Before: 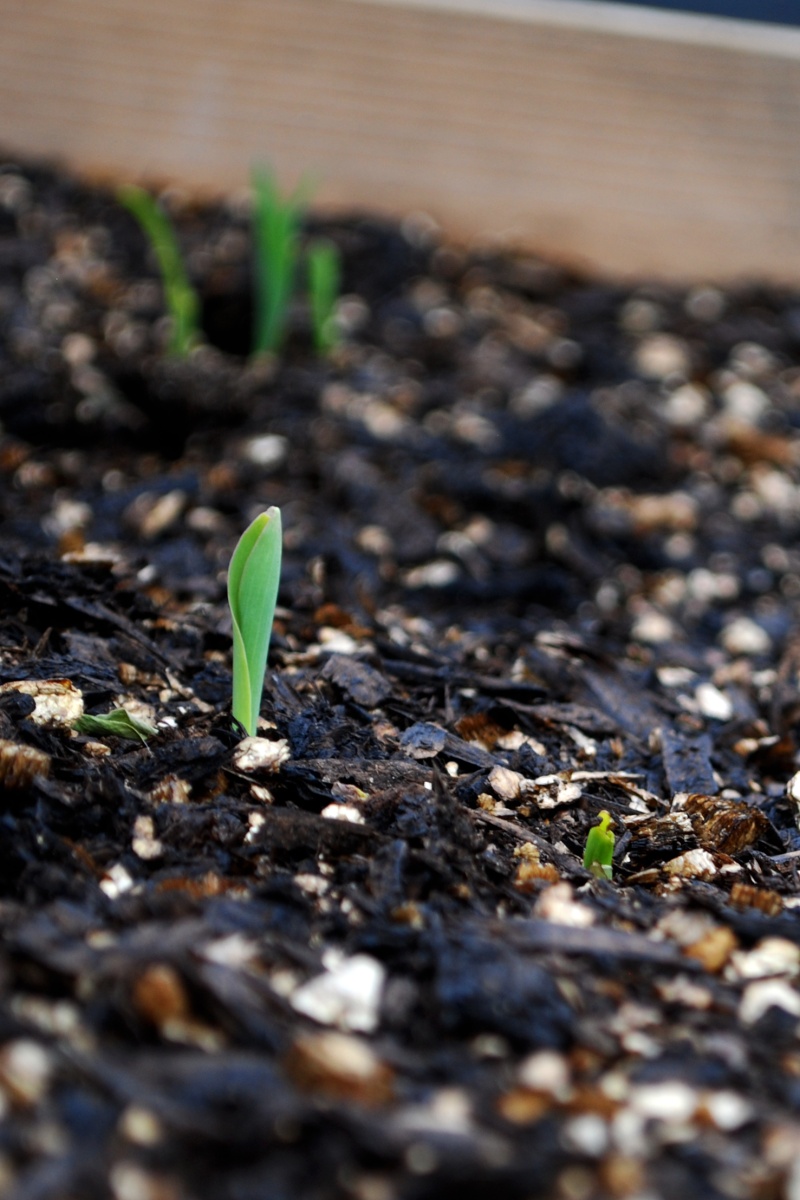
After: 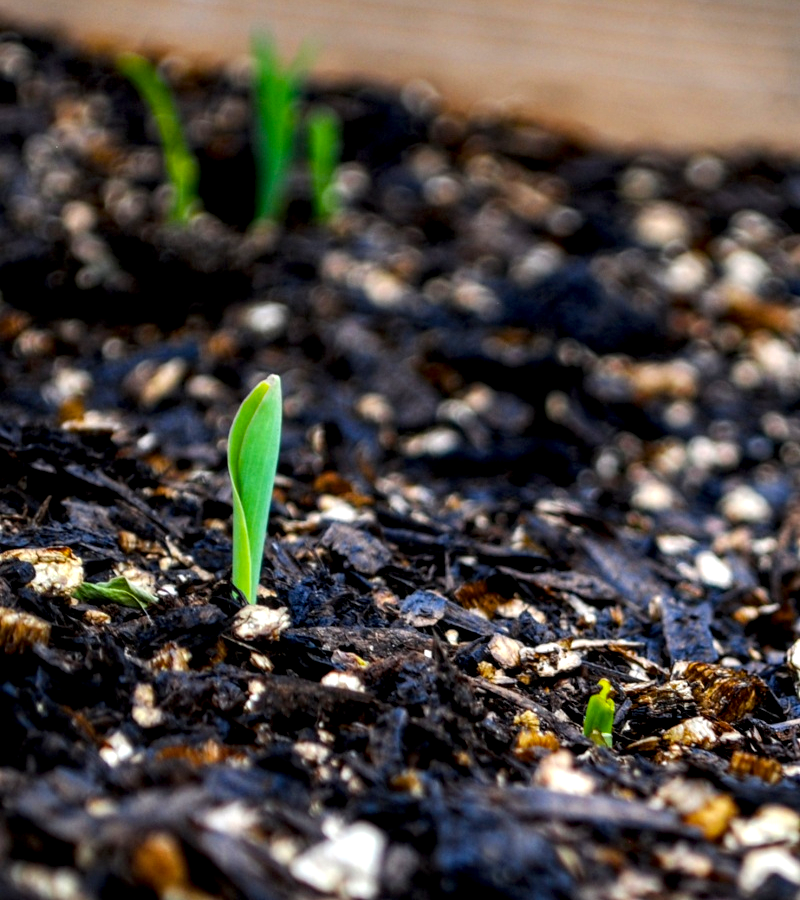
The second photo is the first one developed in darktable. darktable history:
local contrast: highlights 60%, shadows 60%, detail 160%
crop: top 11.038%, bottom 13.962%
color balance rgb: linear chroma grading › global chroma 15%, perceptual saturation grading › global saturation 30%
